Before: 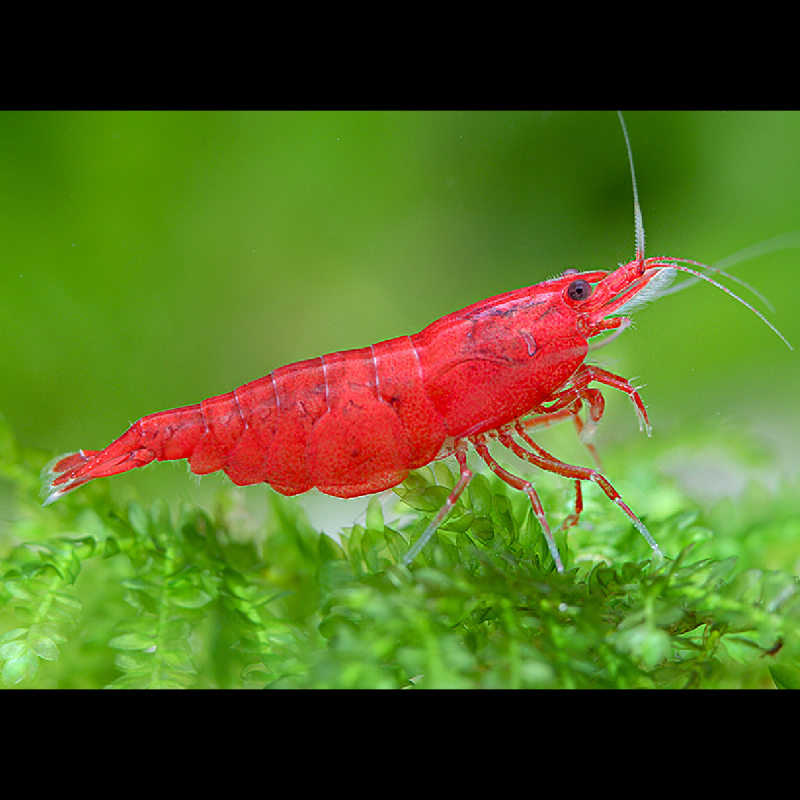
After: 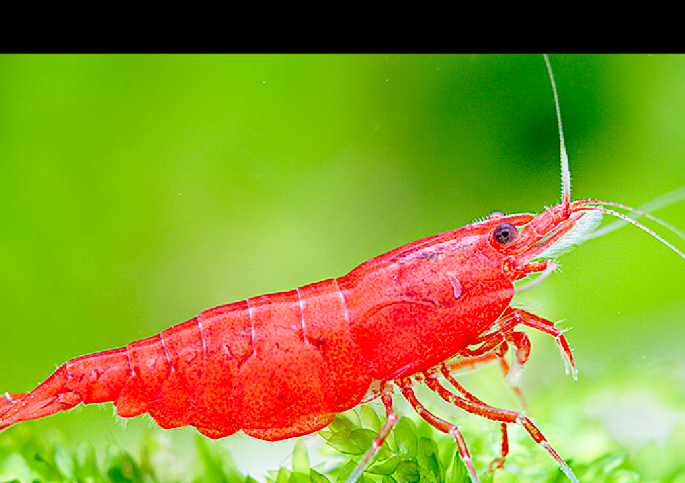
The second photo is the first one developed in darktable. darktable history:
crop and rotate: left 9.345%, top 7.22%, right 4.982%, bottom 32.331%
base curve: curves: ch0 [(0, 0) (0.036, 0.037) (0.121, 0.228) (0.46, 0.76) (0.859, 0.983) (1, 1)], preserve colors none
